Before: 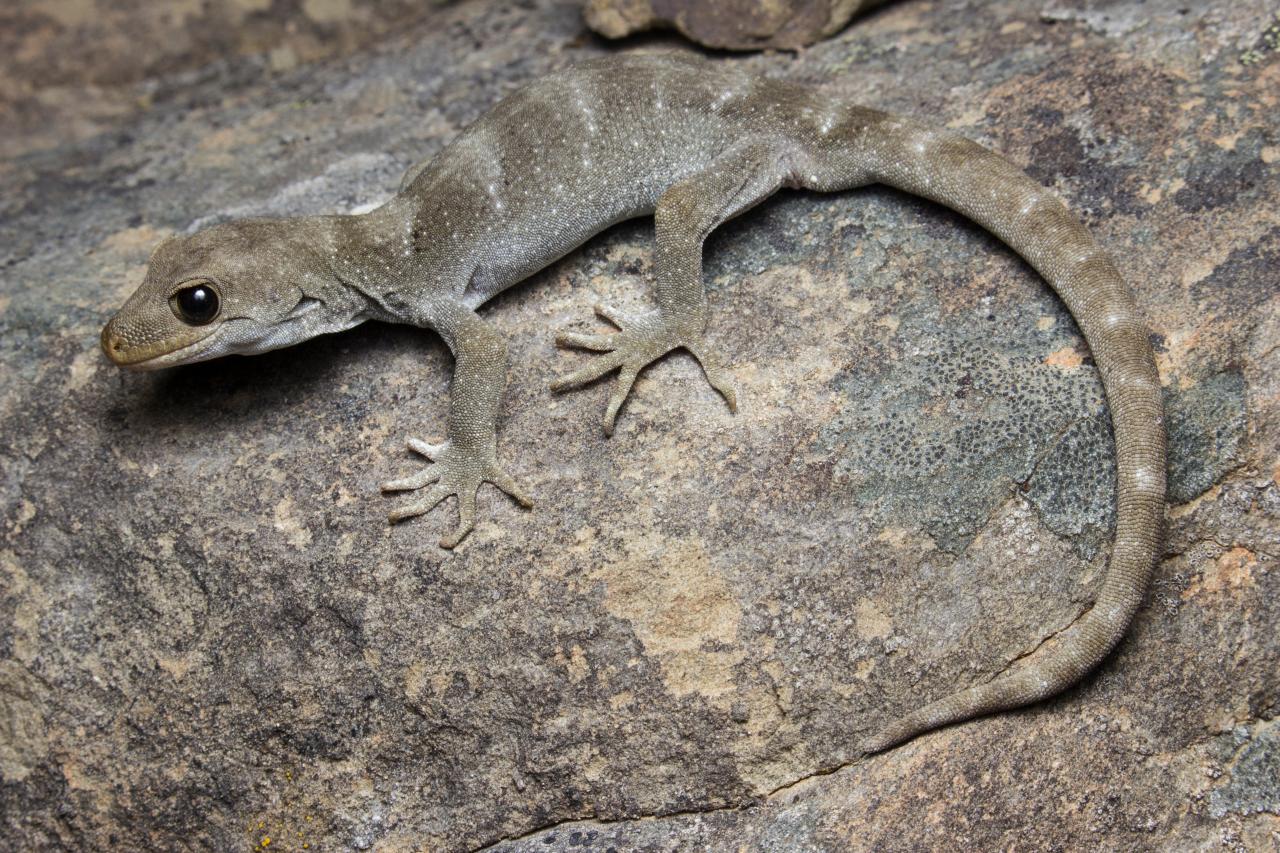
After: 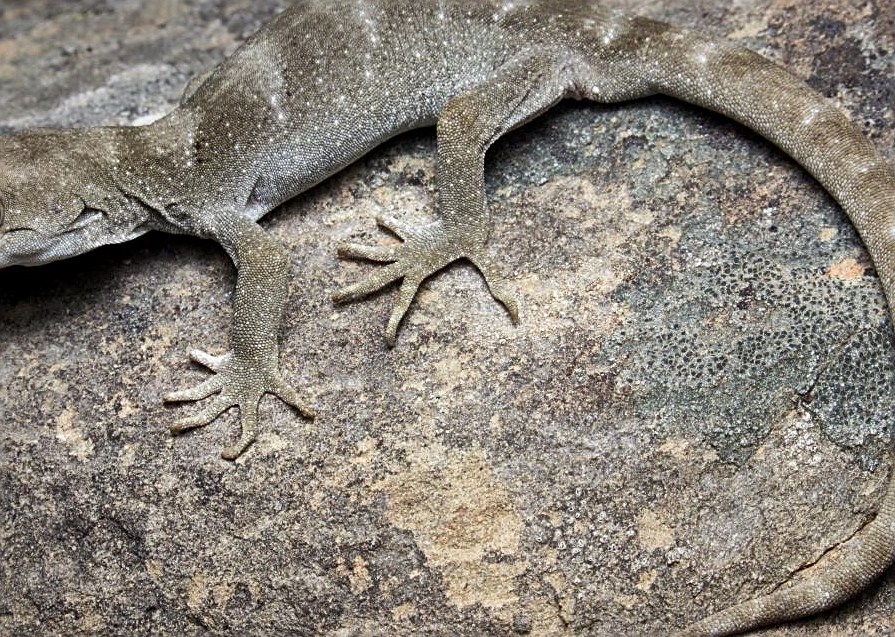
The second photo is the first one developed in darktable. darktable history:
local contrast: mode bilateral grid, contrast 20, coarseness 50, detail 140%, midtone range 0.2
sharpen: on, module defaults
crop and rotate: left 17.046%, top 10.659%, right 12.989%, bottom 14.553%
